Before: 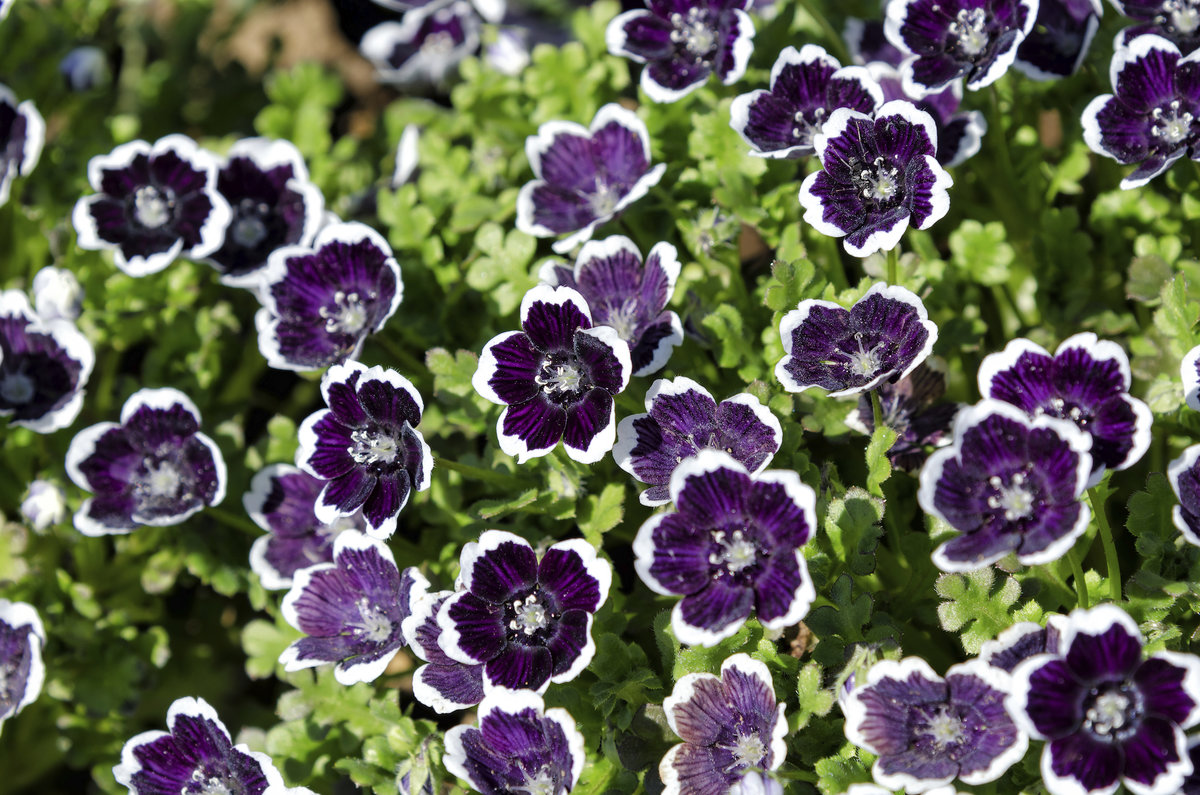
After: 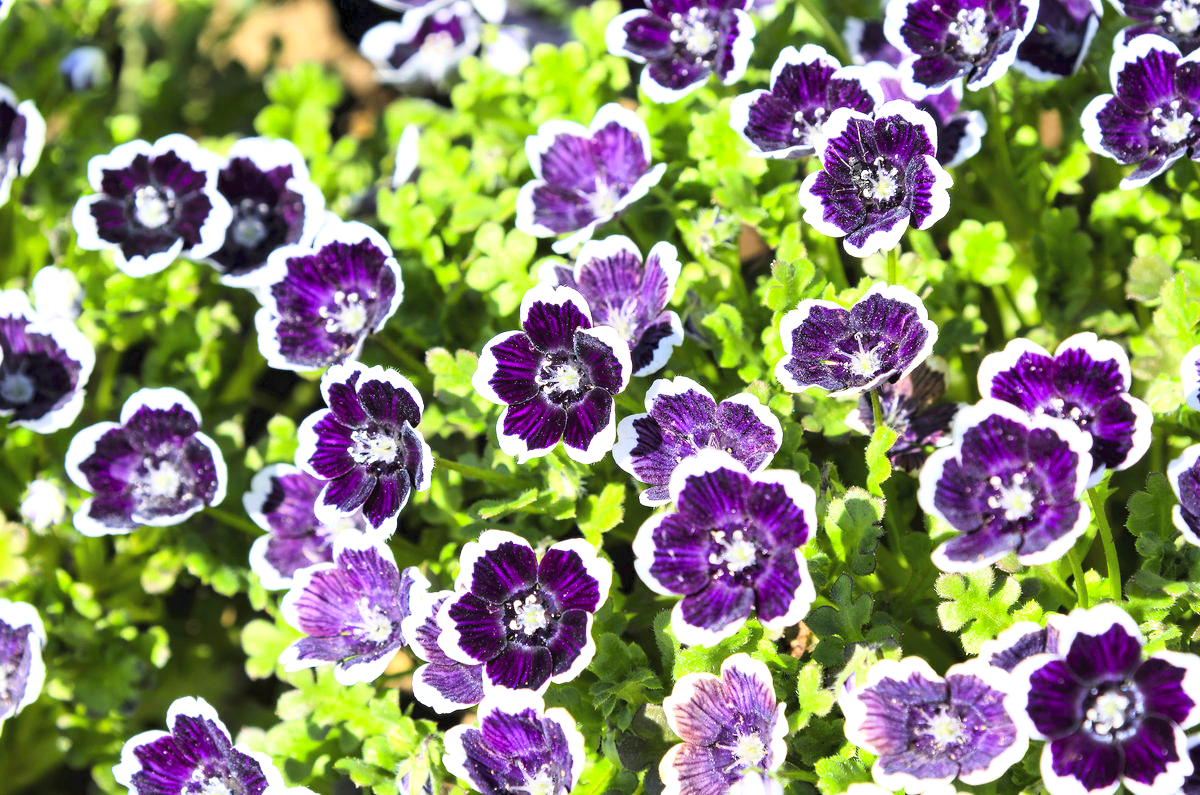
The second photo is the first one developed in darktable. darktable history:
tone equalizer: on, module defaults
exposure: exposure 0.74 EV, compensate highlight preservation false
contrast brightness saturation: contrast 0.24, brightness 0.26, saturation 0.39
